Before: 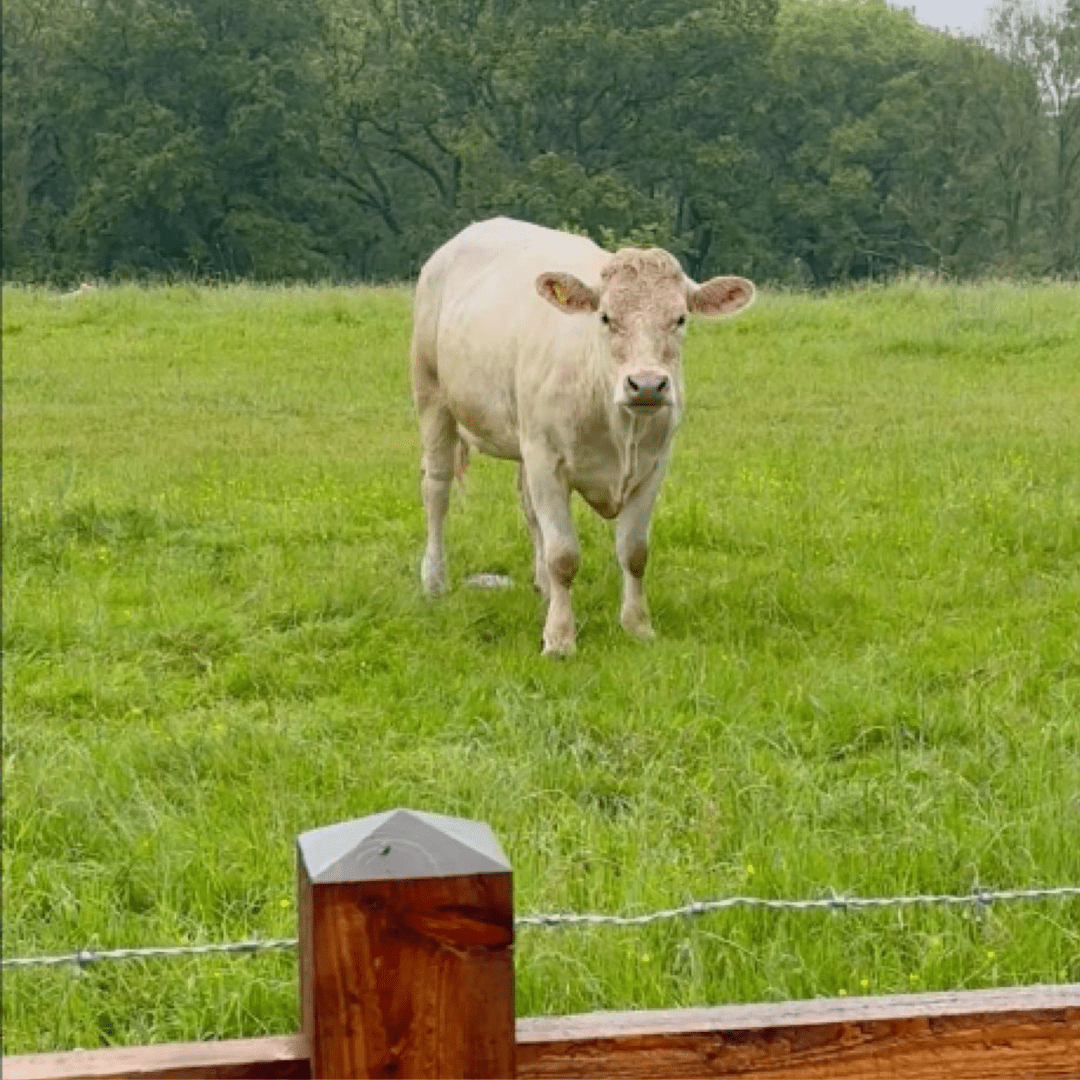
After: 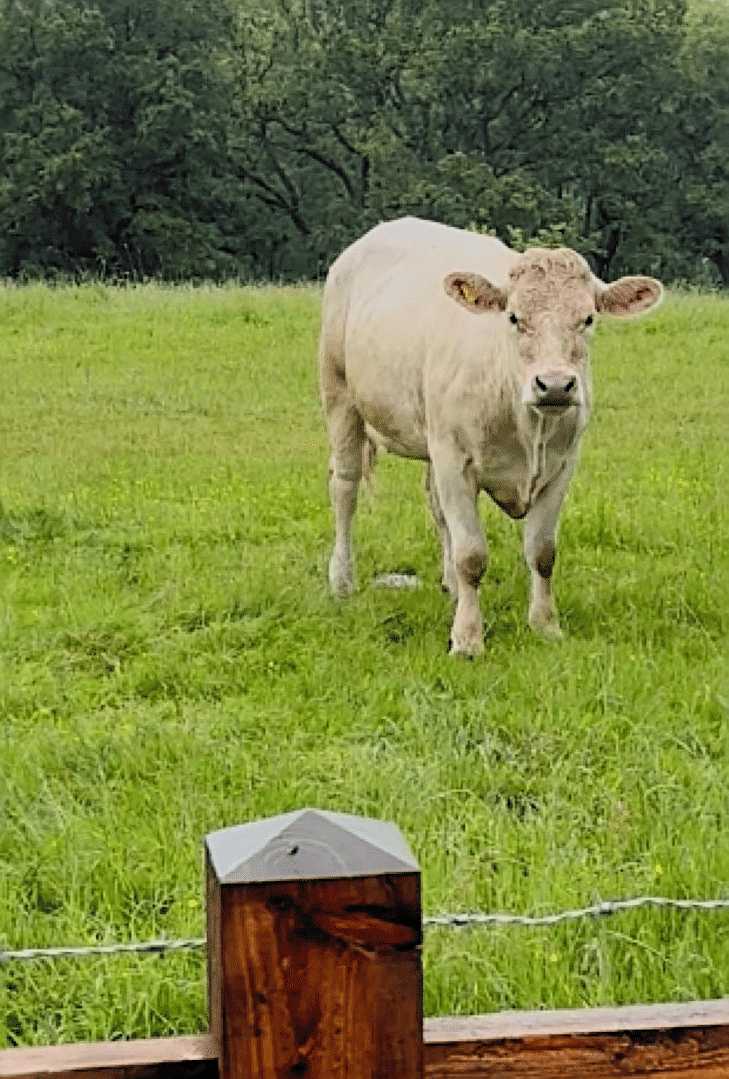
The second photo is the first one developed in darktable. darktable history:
exposure: exposure -0.066 EV, compensate exposure bias true, compensate highlight preservation false
filmic rgb: black relative exposure -5.13 EV, white relative exposure 3.98 EV, threshold 2.97 EV, hardness 2.9, contrast 1.297, highlights saturation mix -29.93%, color science v6 (2022), iterations of high-quality reconstruction 0, enable highlight reconstruction true
sharpen: radius 2.652, amount 0.665
crop and rotate: left 8.56%, right 23.928%
